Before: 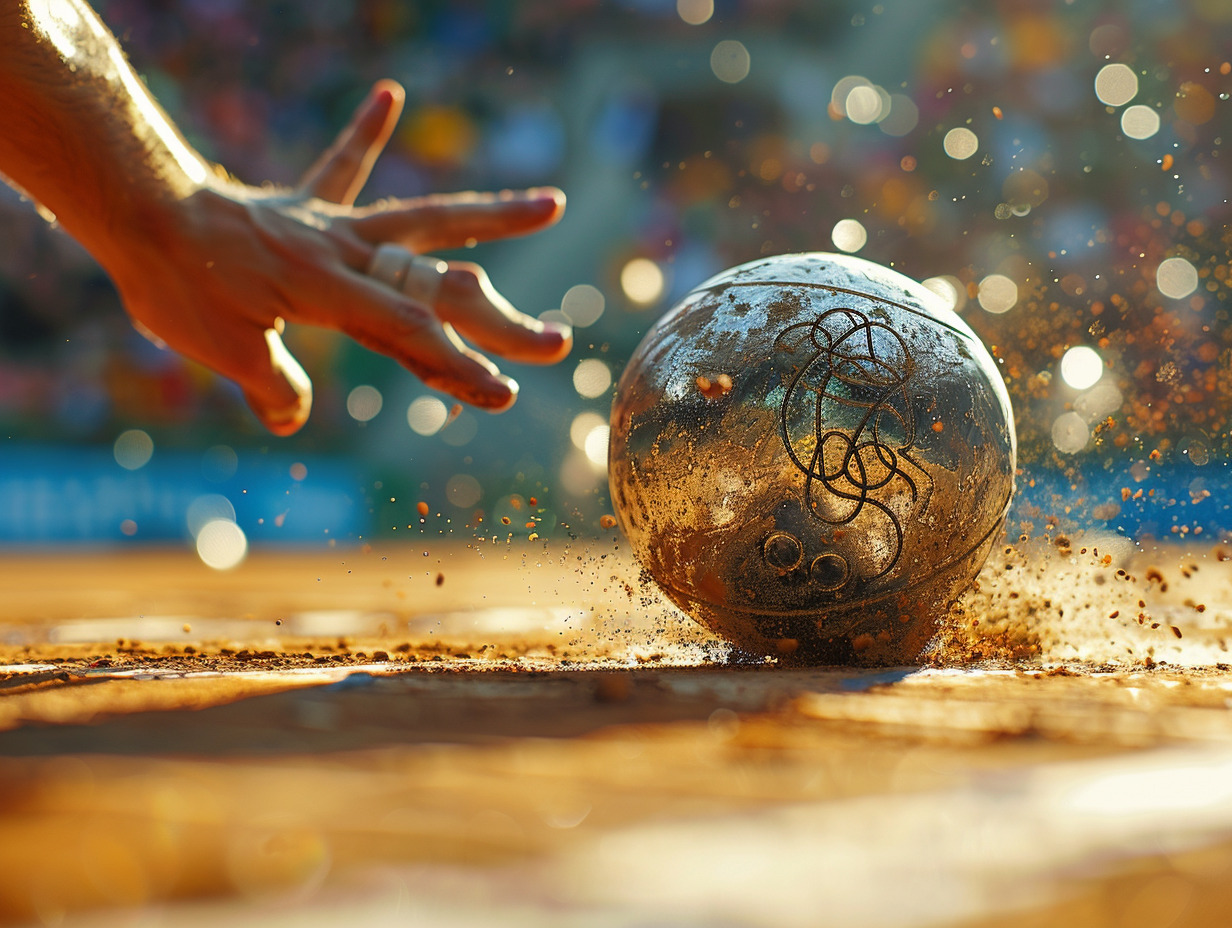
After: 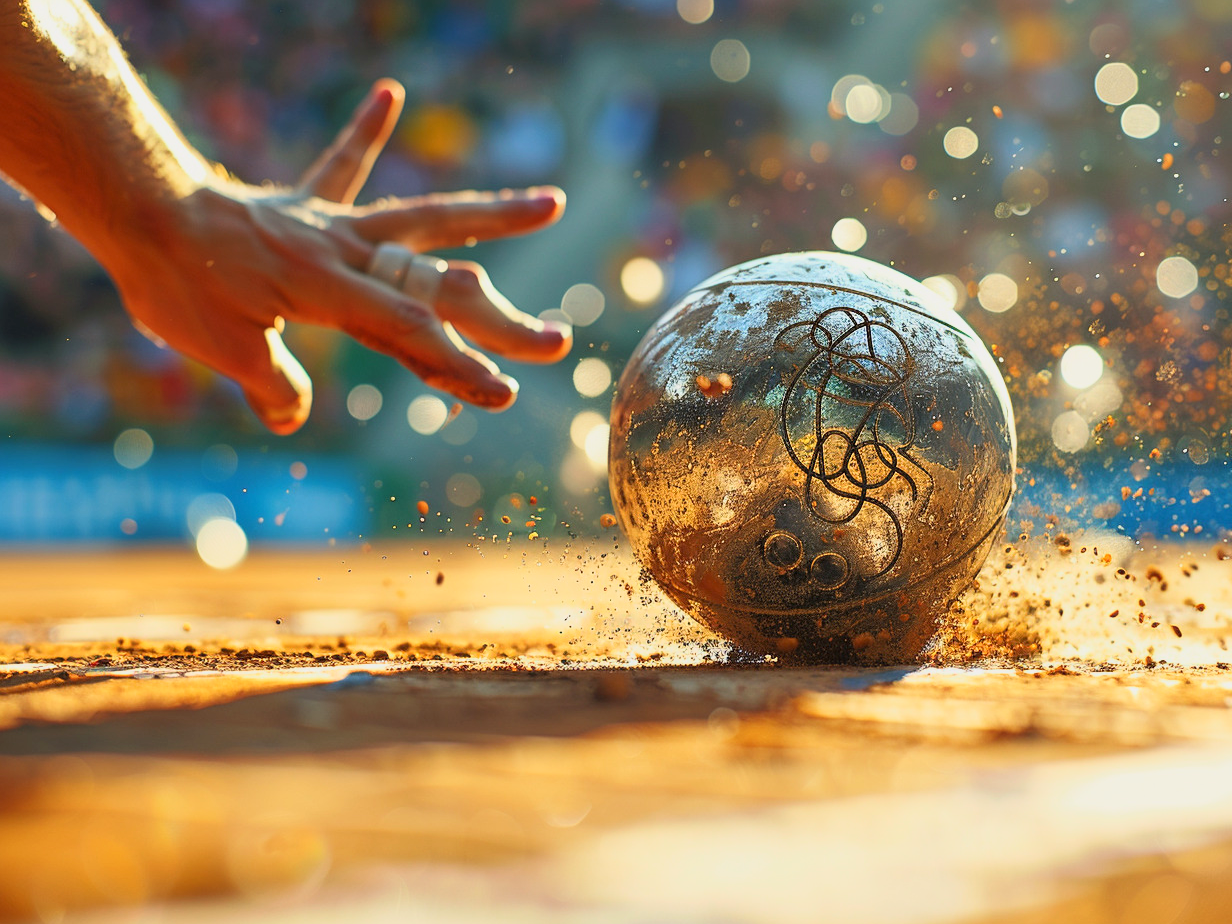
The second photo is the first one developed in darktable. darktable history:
base curve: curves: ch0 [(0, 0) (0.088, 0.125) (0.176, 0.251) (0.354, 0.501) (0.613, 0.749) (1, 0.877)]
crop: top 0.156%, bottom 0.19%
